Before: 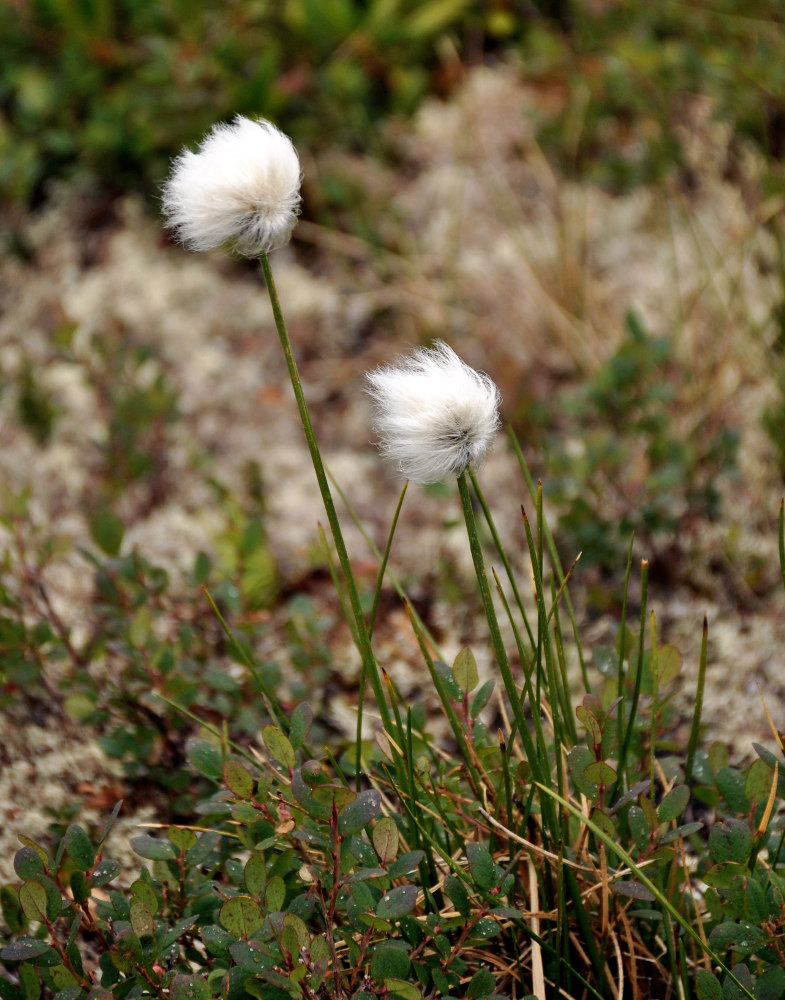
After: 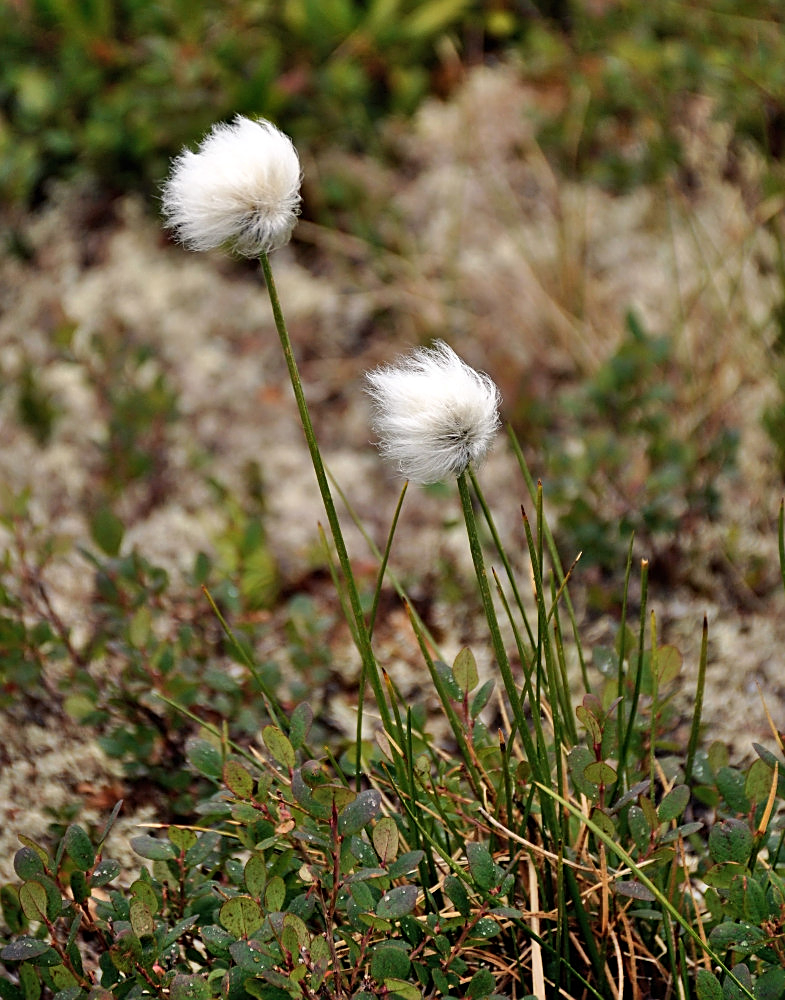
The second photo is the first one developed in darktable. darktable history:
shadows and highlights: low approximation 0.01, soften with gaussian
sharpen: amount 0.55
